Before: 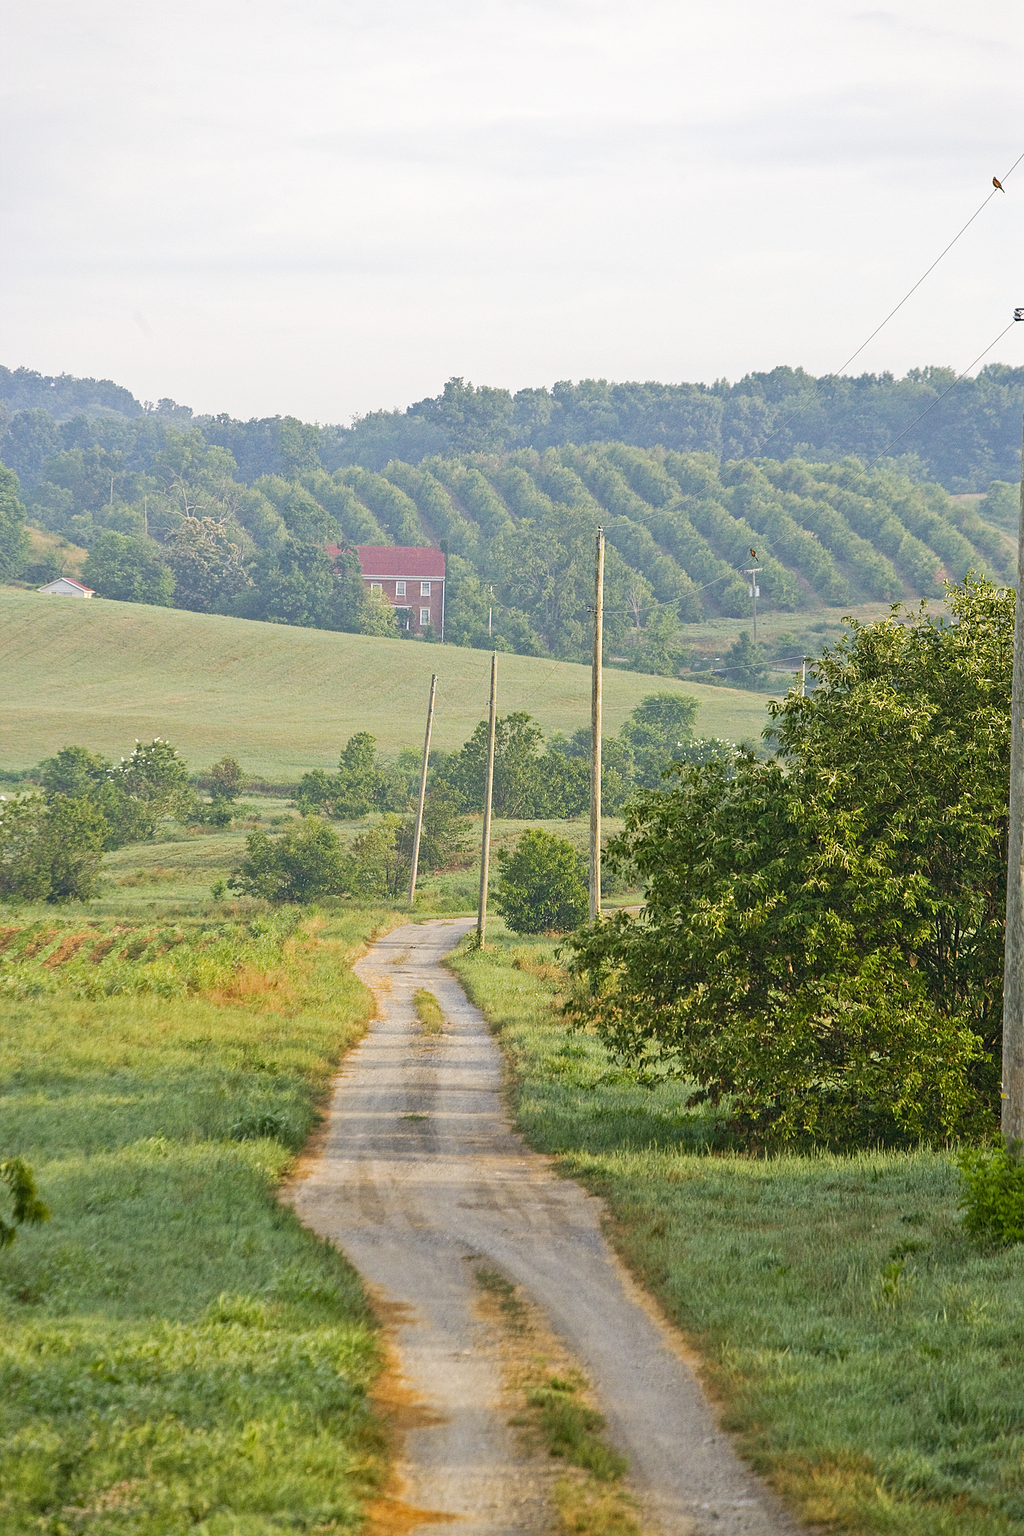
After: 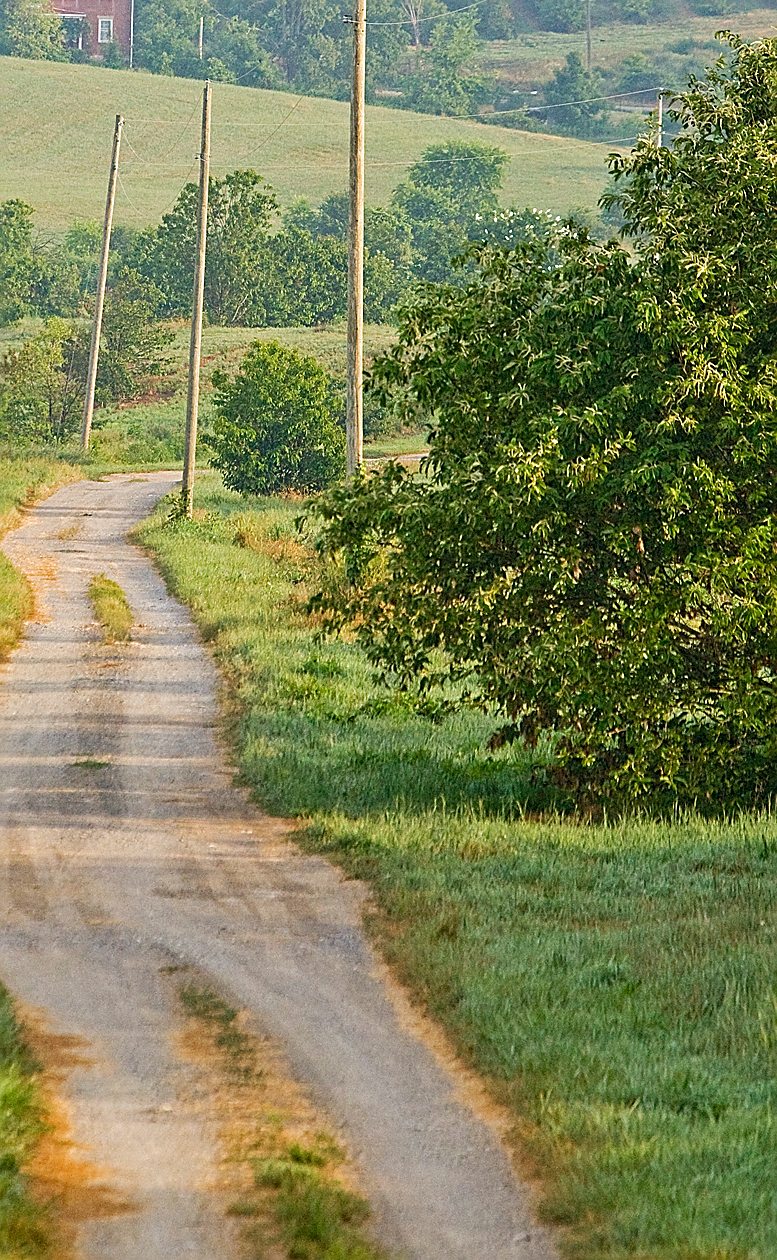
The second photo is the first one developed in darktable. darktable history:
sharpen: on, module defaults
crop: left 34.479%, top 38.822%, right 13.718%, bottom 5.172%
